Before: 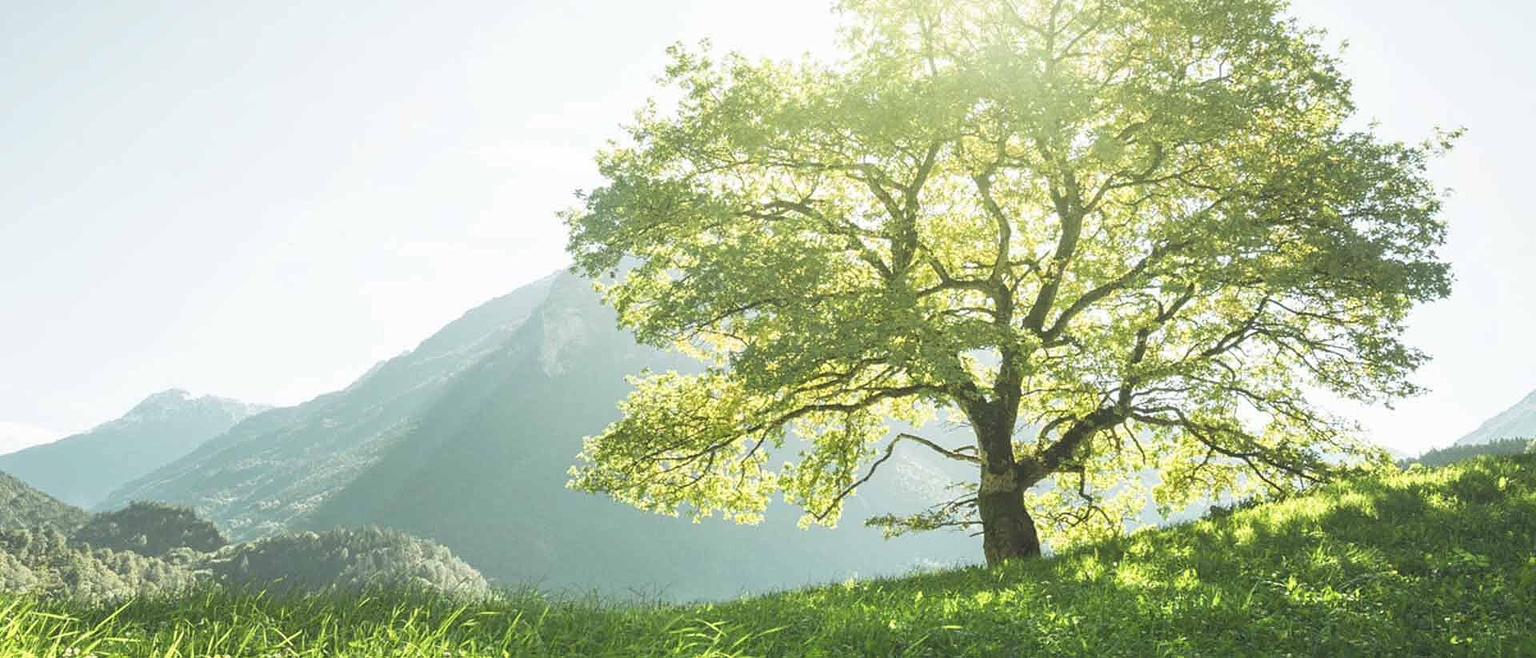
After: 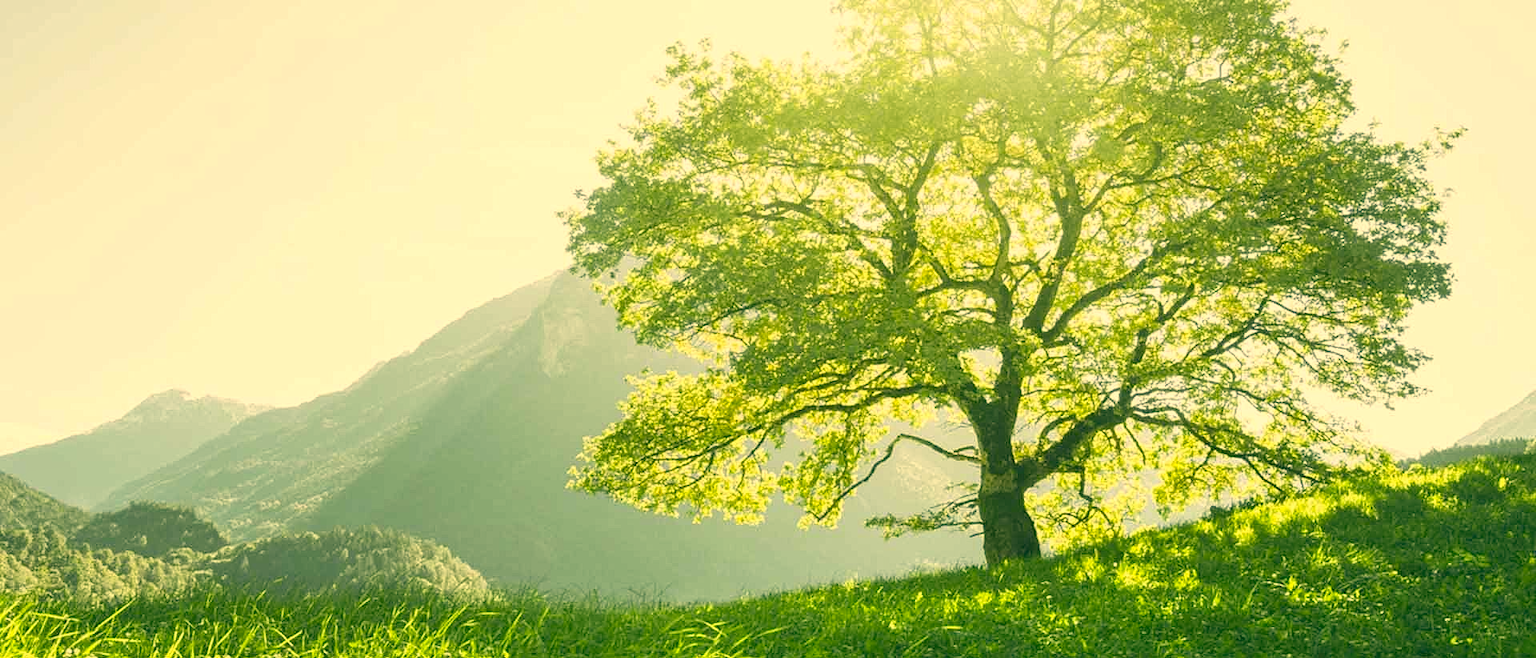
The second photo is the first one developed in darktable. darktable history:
tone equalizer: smoothing diameter 24.89%, edges refinement/feathering 12.37, preserve details guided filter
color correction: highlights a* 5.7, highlights b* 33.56, shadows a* -25.8, shadows b* 3.81
